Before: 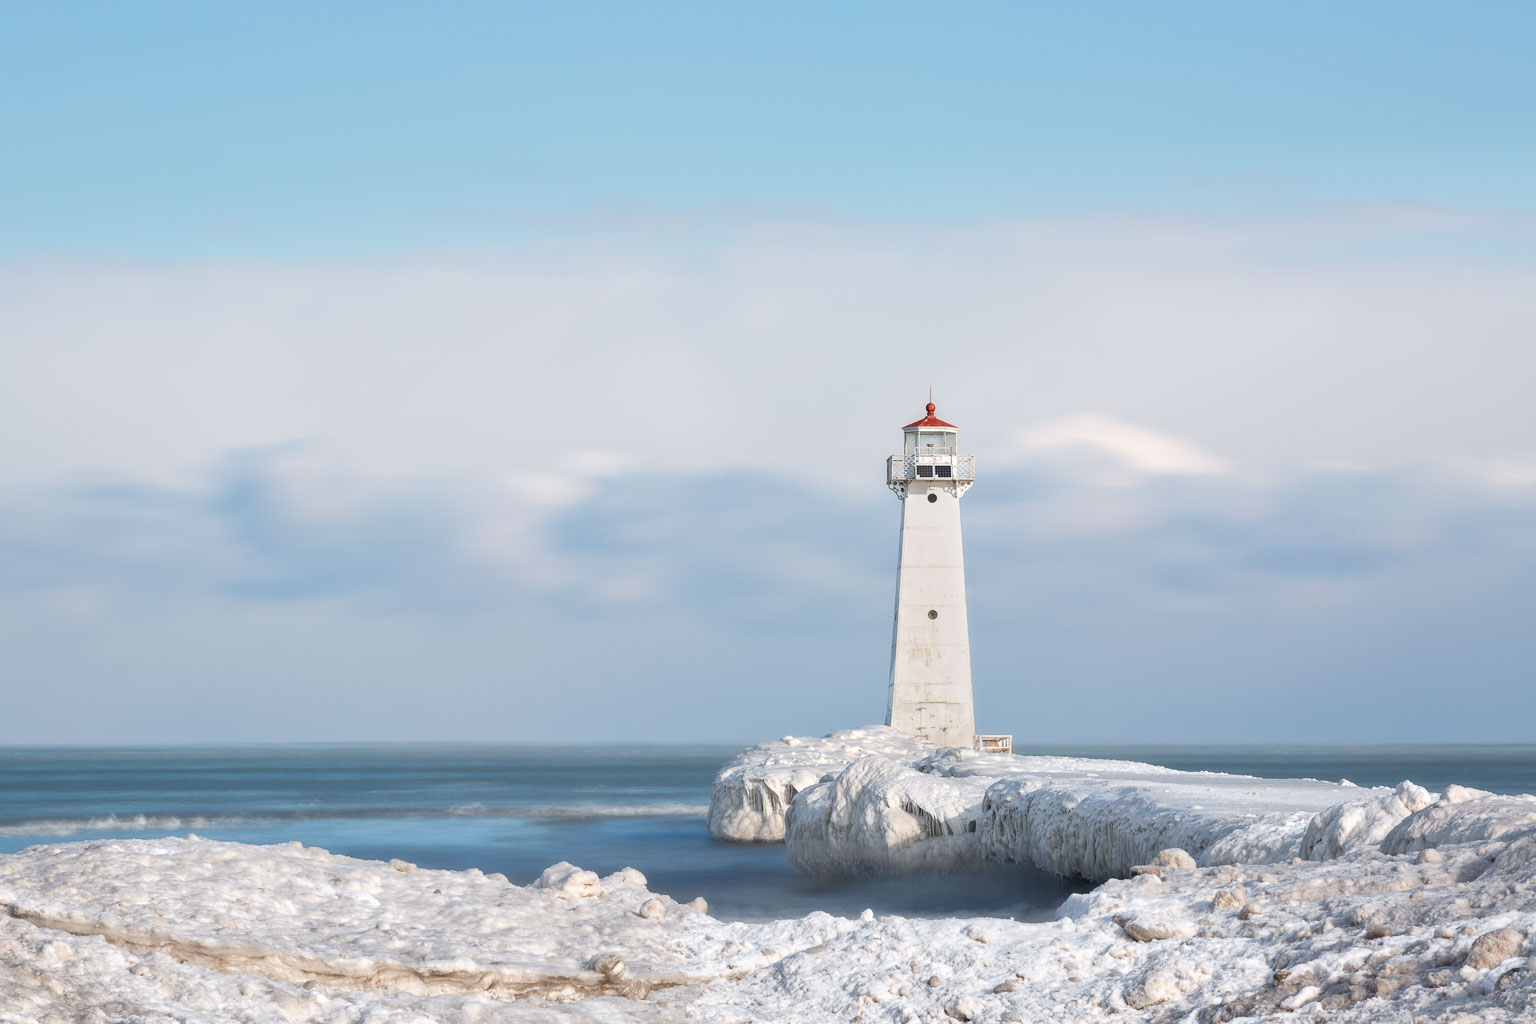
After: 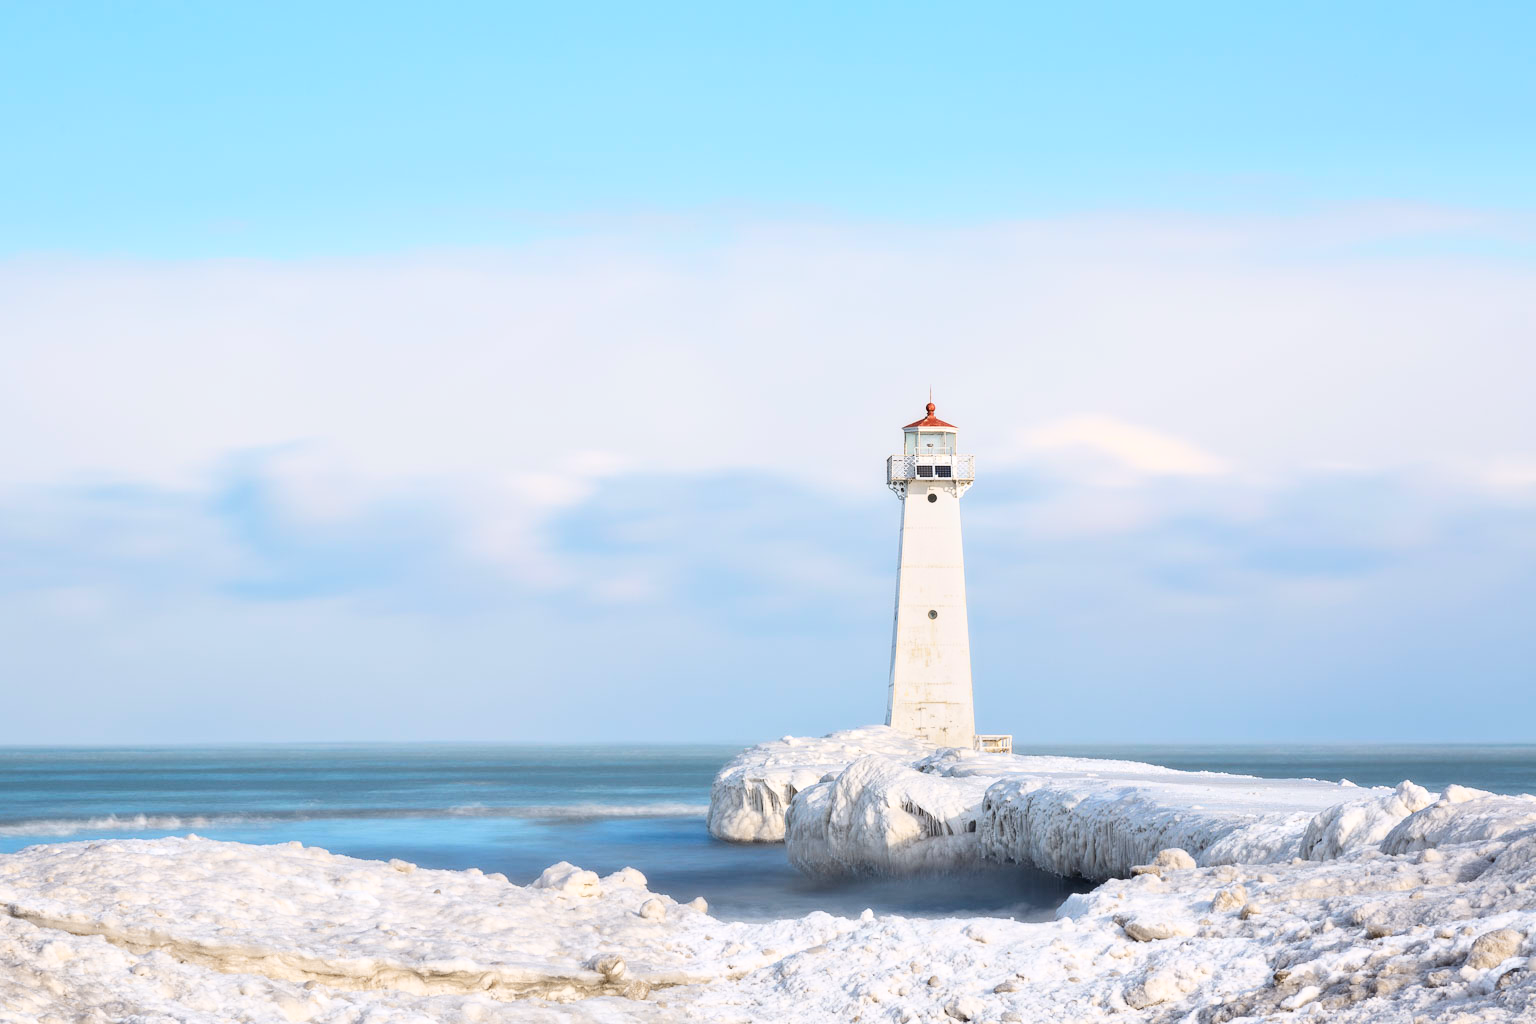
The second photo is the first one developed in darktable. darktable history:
tone curve: curves: ch0 [(0, 0.023) (0.087, 0.065) (0.184, 0.168) (0.45, 0.54) (0.57, 0.683) (0.722, 0.825) (0.877, 0.948) (1, 1)]; ch1 [(0, 0) (0.388, 0.369) (0.45, 0.43) (0.505, 0.509) (0.534, 0.528) (0.657, 0.655) (1, 1)]; ch2 [(0, 0) (0.314, 0.223) (0.427, 0.405) (0.5, 0.5) (0.55, 0.566) (0.625, 0.657) (1, 1)], color space Lab, independent channels, preserve colors none
